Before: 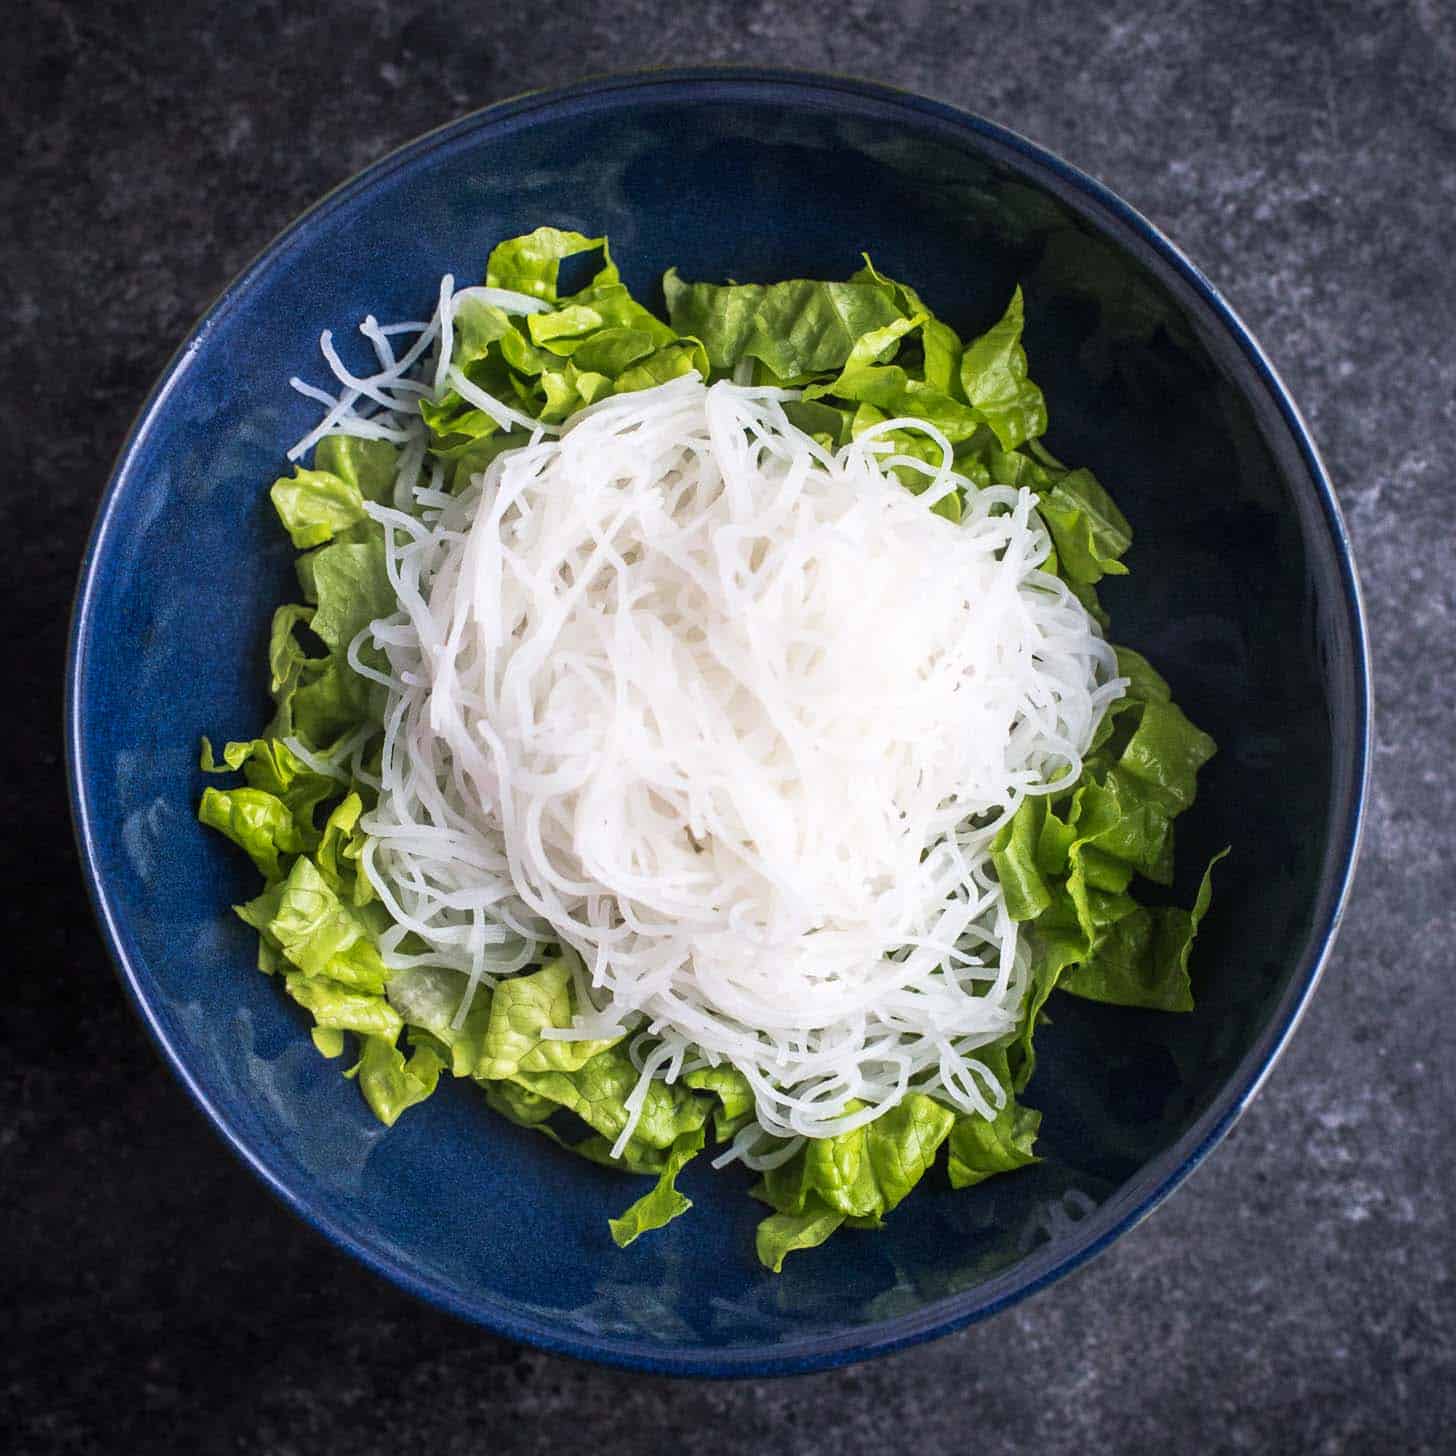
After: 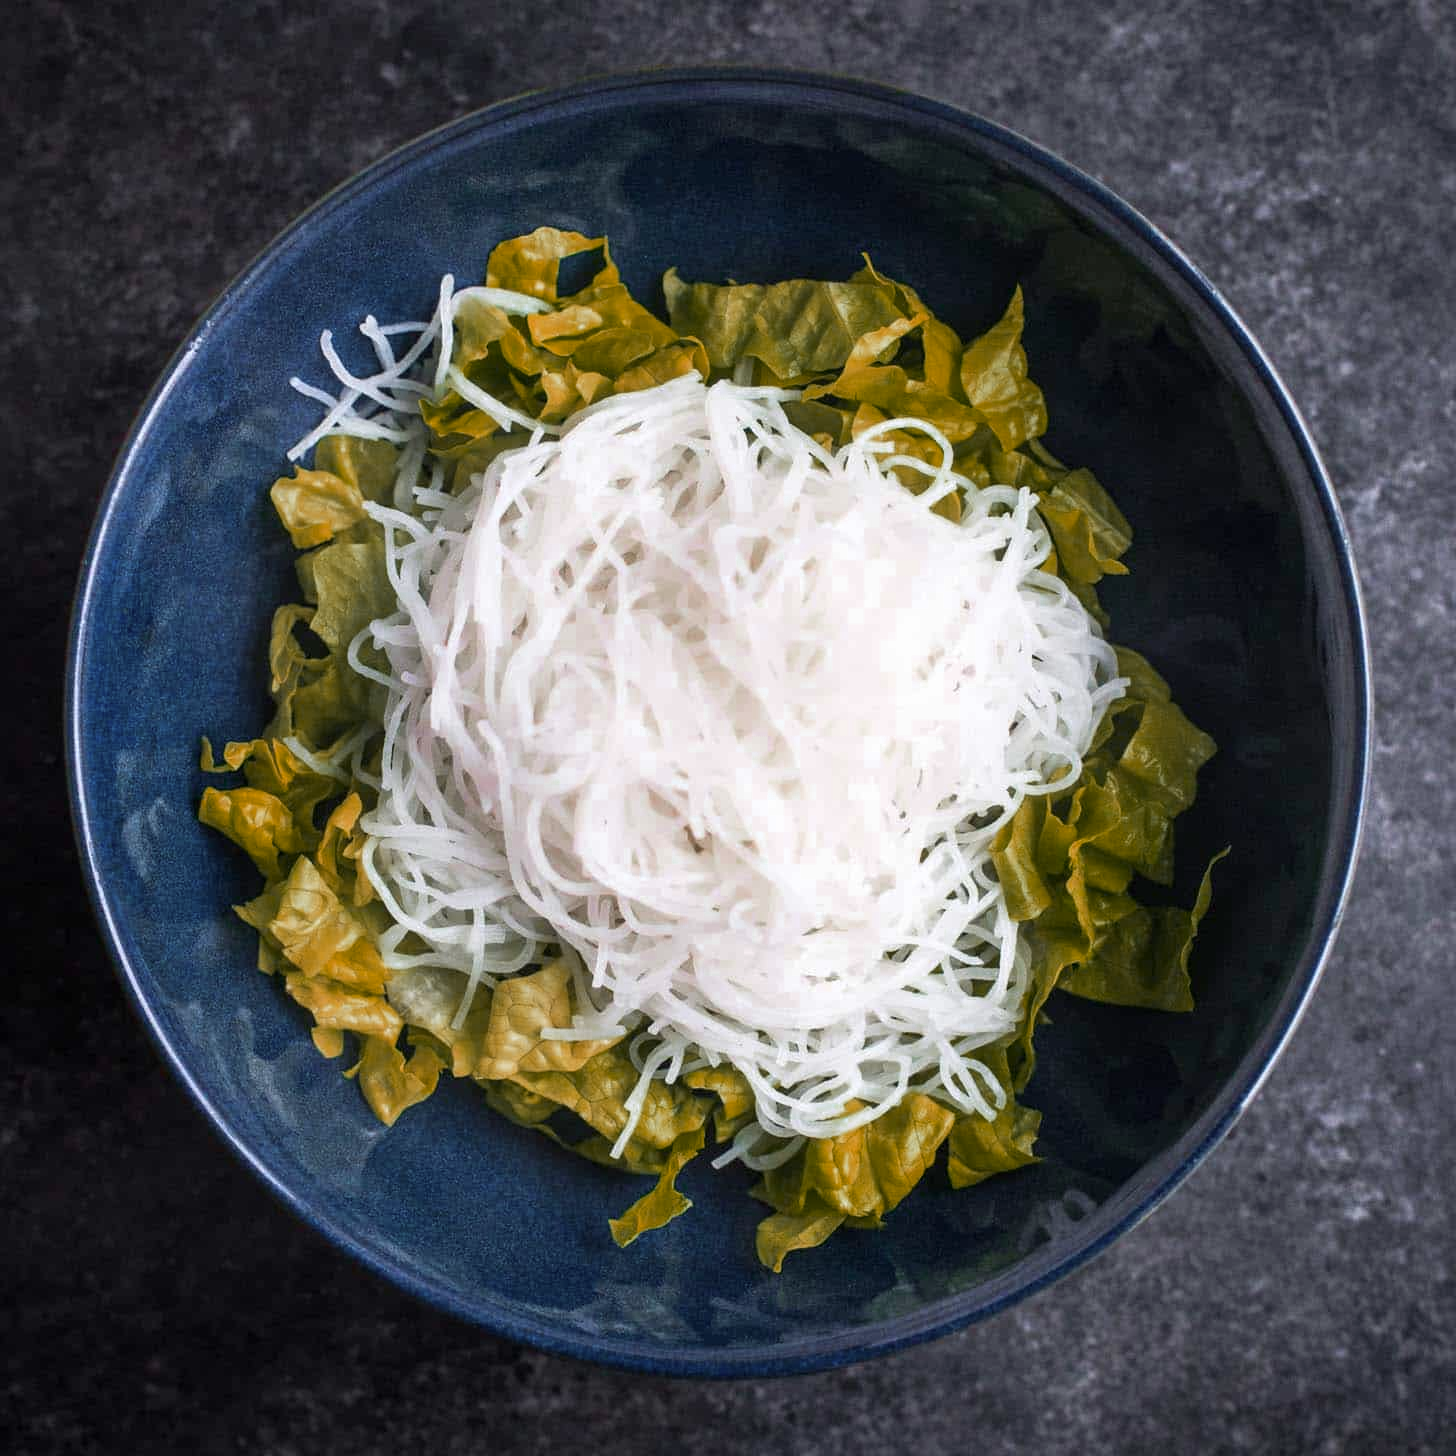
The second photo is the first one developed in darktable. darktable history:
color zones: curves: ch0 [(0, 0.299) (0.25, 0.383) (0.456, 0.352) (0.736, 0.571)]; ch1 [(0, 0.63) (0.151, 0.568) (0.254, 0.416) (0.47, 0.558) (0.732, 0.37) (0.909, 0.492)]; ch2 [(0.004, 0.604) (0.158, 0.443) (0.257, 0.403) (0.761, 0.468)]
